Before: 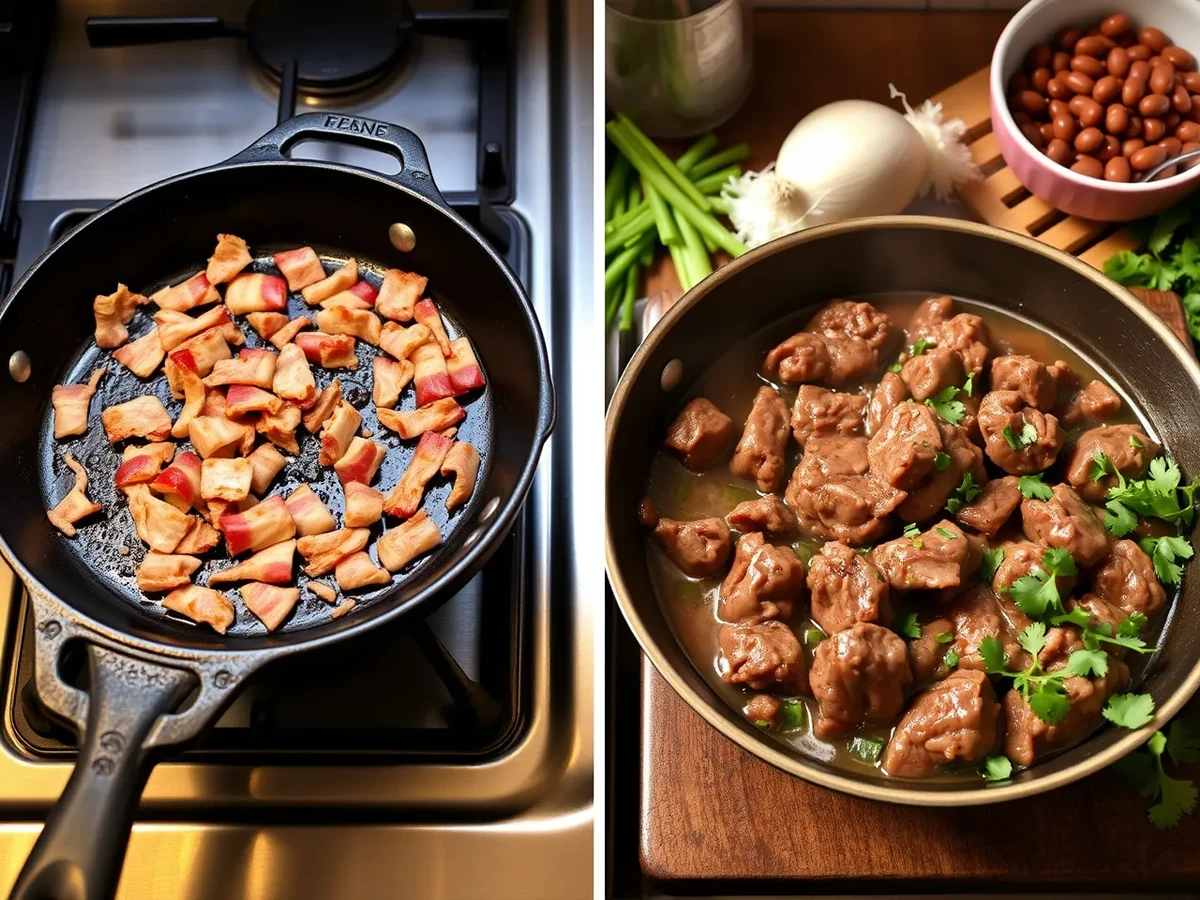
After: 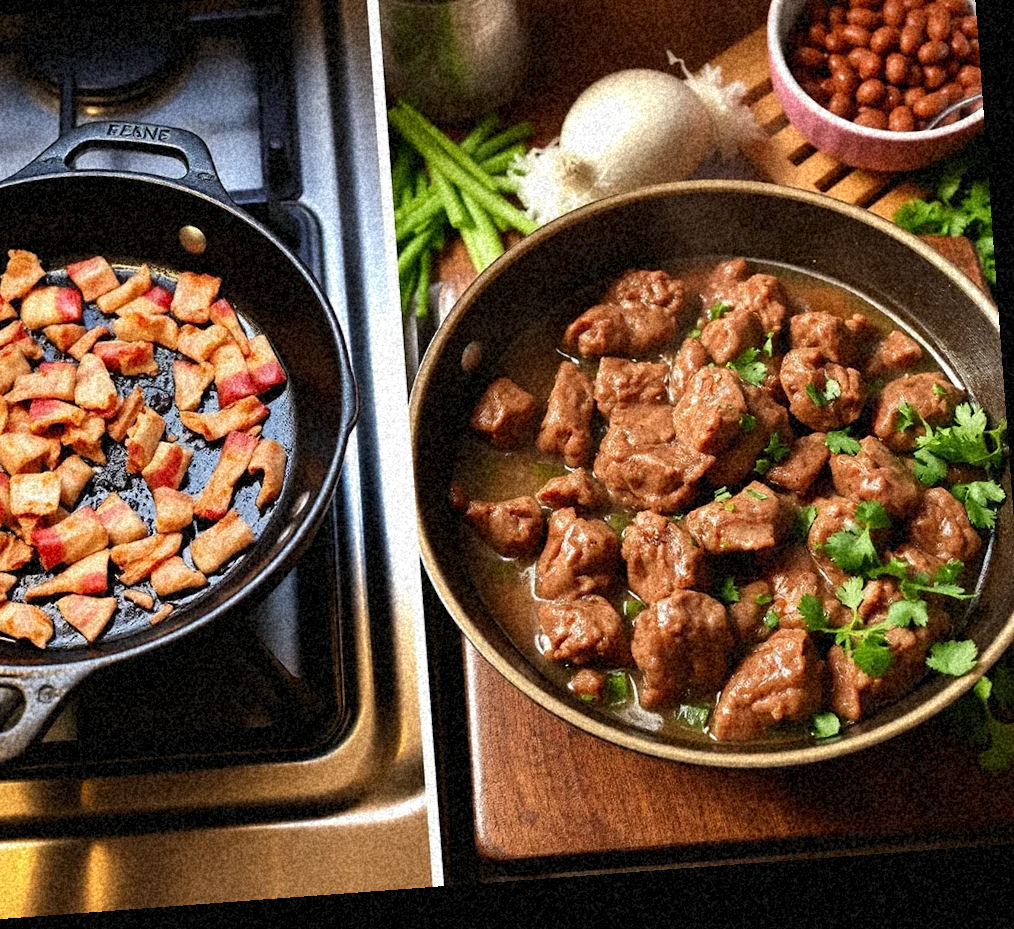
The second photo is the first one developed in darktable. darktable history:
grain: coarseness 46.9 ISO, strength 50.21%, mid-tones bias 0%
rotate and perspective: rotation -4.25°, automatic cropping off
crop and rotate: left 17.959%, top 5.771%, right 1.742%
